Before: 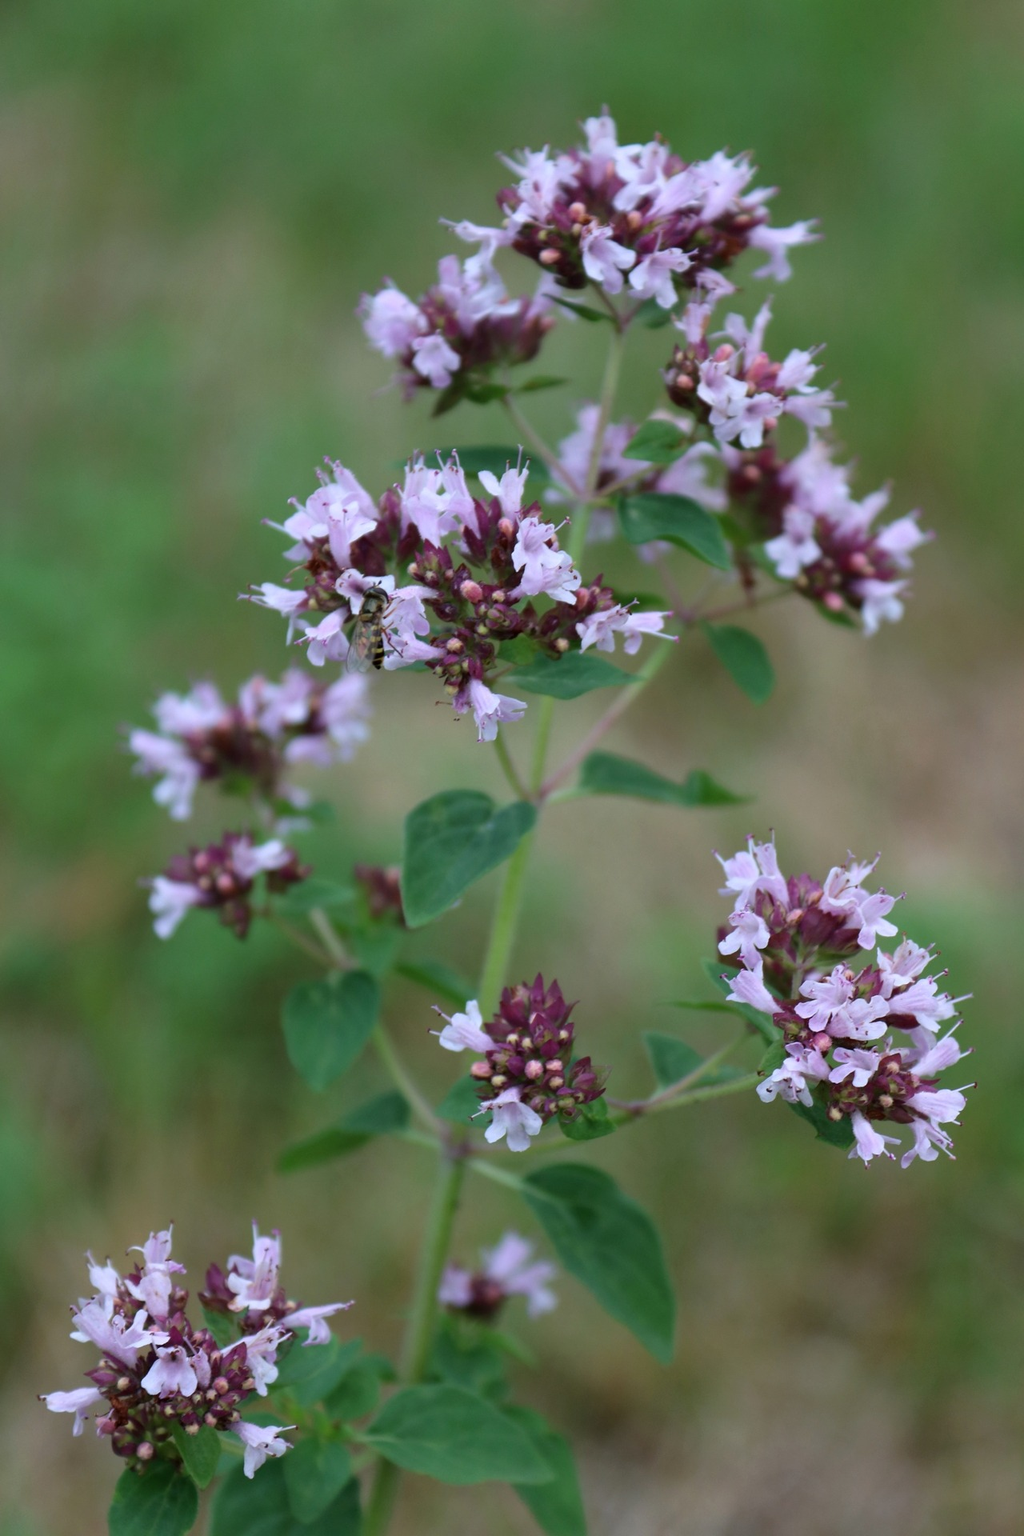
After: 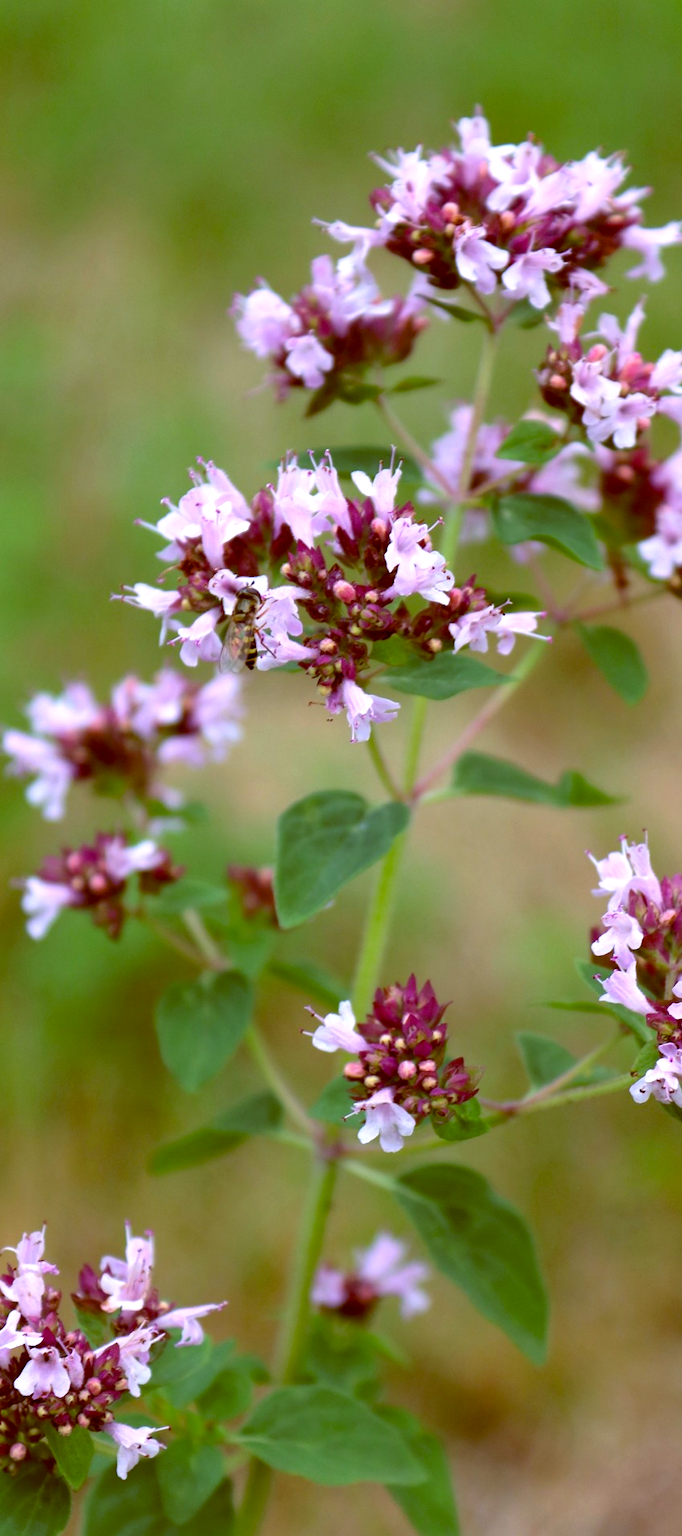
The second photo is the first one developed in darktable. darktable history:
crop and rotate: left 12.456%, right 20.837%
color correction: highlights a* 3.41, highlights b* 1.85, saturation 1.16
tone equalizer: -8 EV -0.41 EV, -7 EV -0.416 EV, -6 EV -0.345 EV, -5 EV -0.26 EV, -3 EV 0.231 EV, -2 EV 0.327 EV, -1 EV 0.38 EV, +0 EV 0.393 EV
exposure: exposure 0.202 EV, compensate highlight preservation false
color balance rgb: global offset › chroma 0.403%, global offset › hue 32.26°, perceptual saturation grading › global saturation -0.104%, global vibrance 20%
